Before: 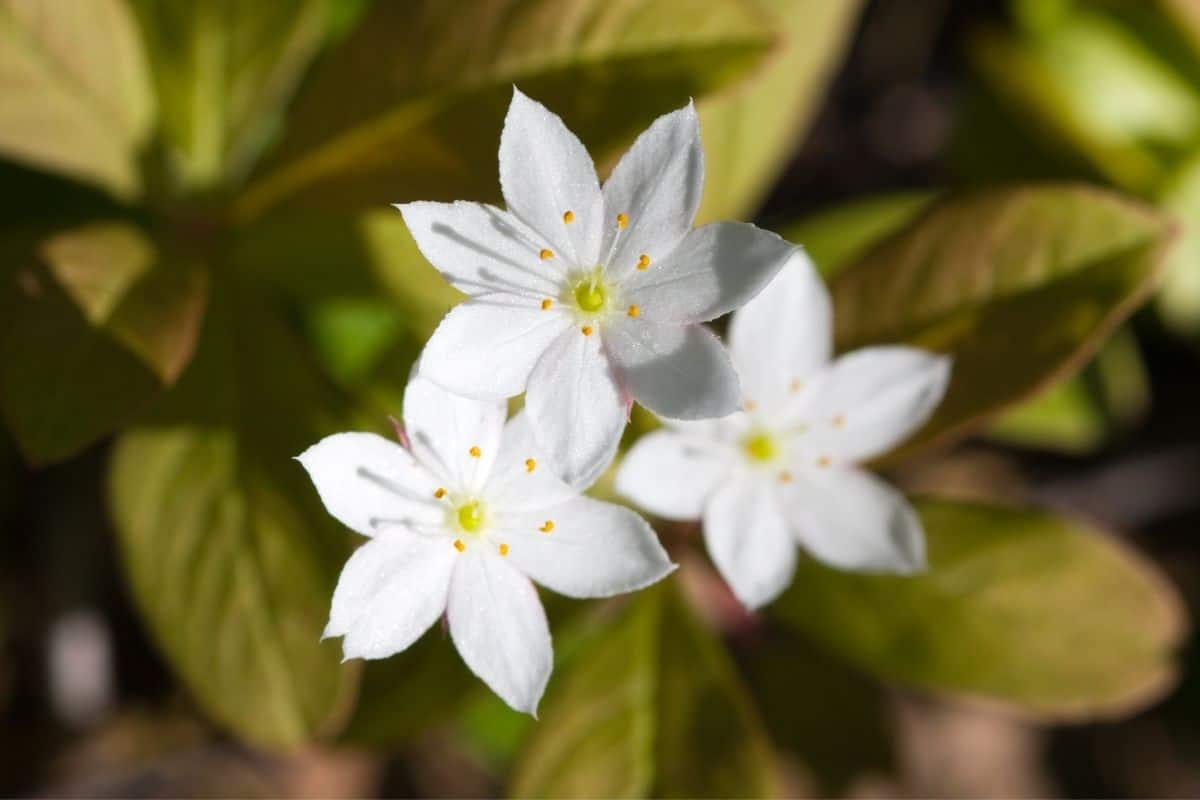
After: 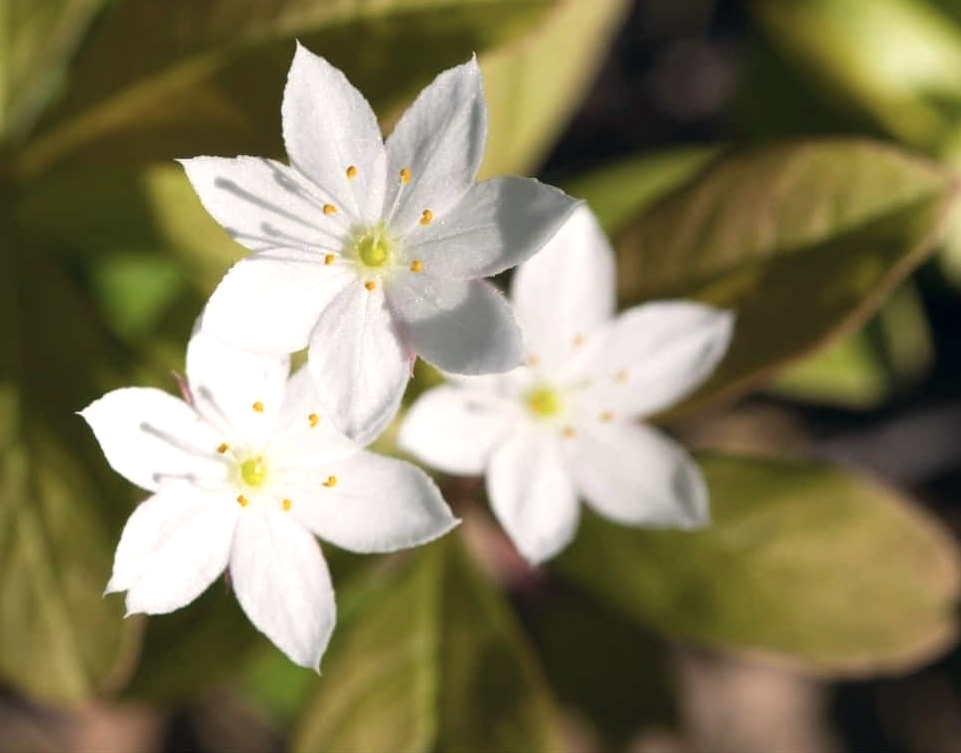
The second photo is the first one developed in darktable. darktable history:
crop and rotate: left 18.127%, top 5.803%, right 1.719%
color correction: highlights a* 2.79, highlights b* 5.01, shadows a* -2.57, shadows b* -4.96, saturation 0.803
exposure: exposure 0.232 EV, compensate highlight preservation false
